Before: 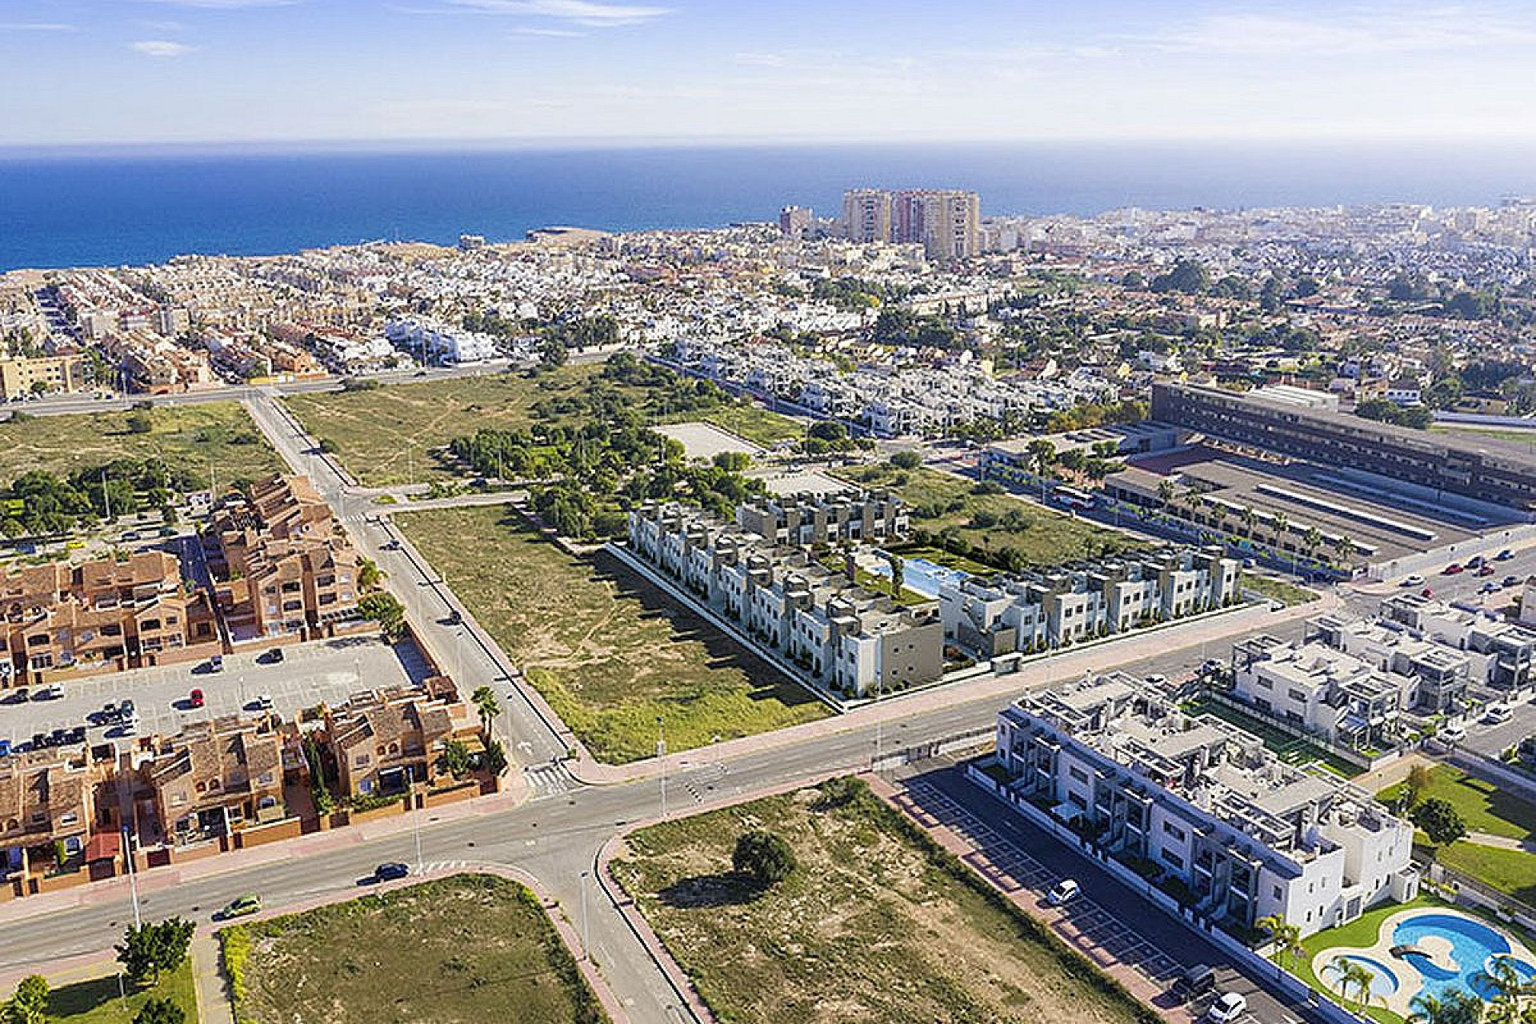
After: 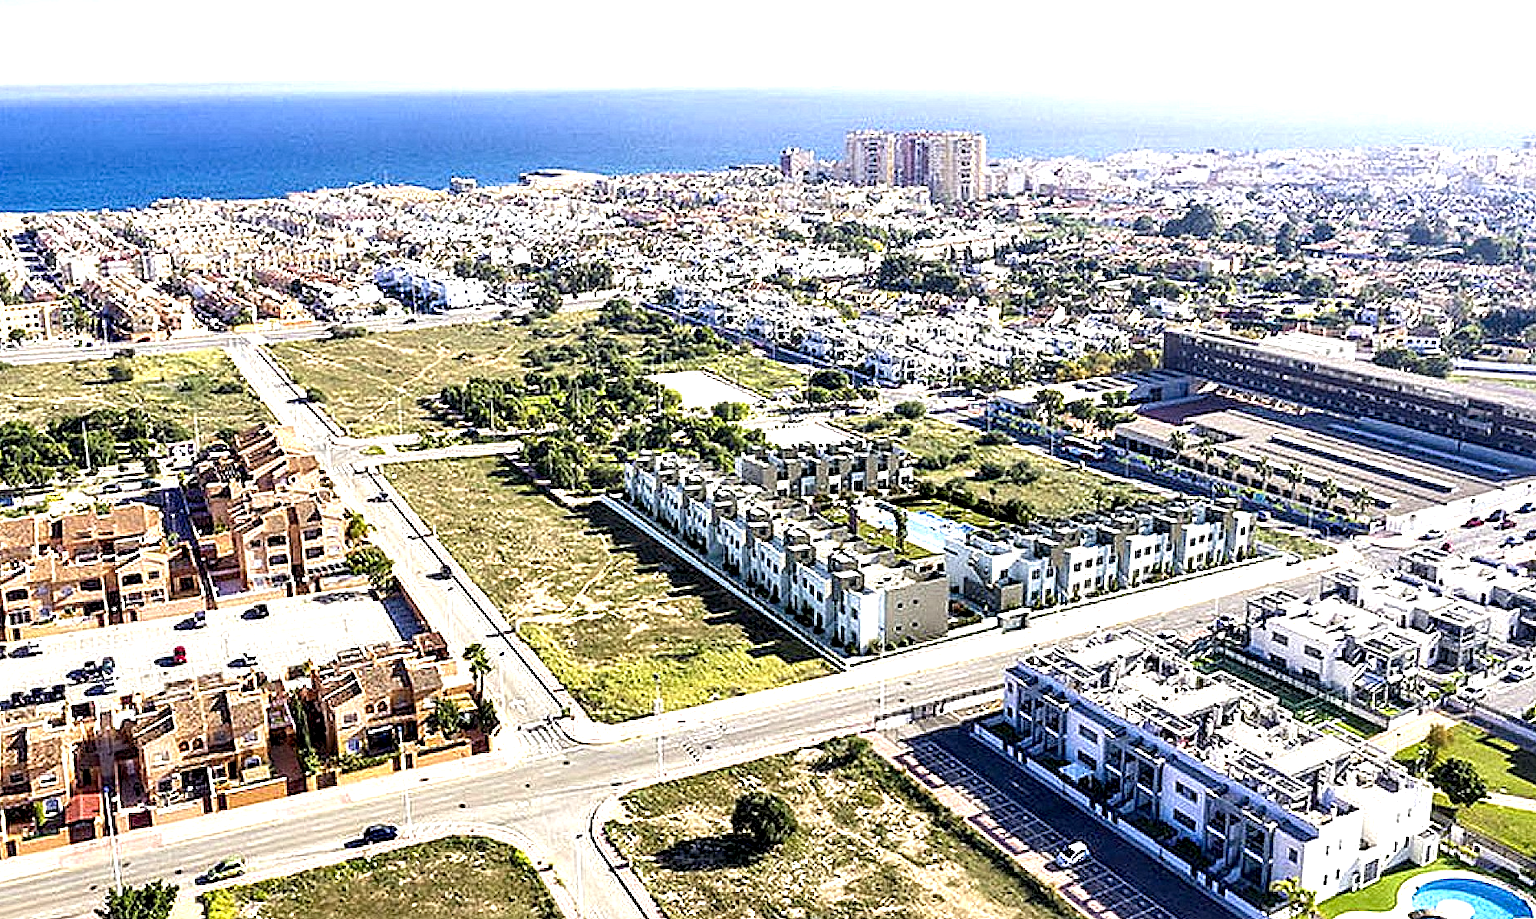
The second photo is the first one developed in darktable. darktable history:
contrast equalizer: y [[0.601, 0.6, 0.598, 0.598, 0.6, 0.601], [0.5 ×6], [0.5 ×6], [0 ×6], [0 ×6]]
exposure: black level correction 0.001, exposure 0.955 EV, compensate exposure bias true, compensate highlight preservation false
crop: left 1.507%, top 6.147%, right 1.379%, bottom 6.637%
